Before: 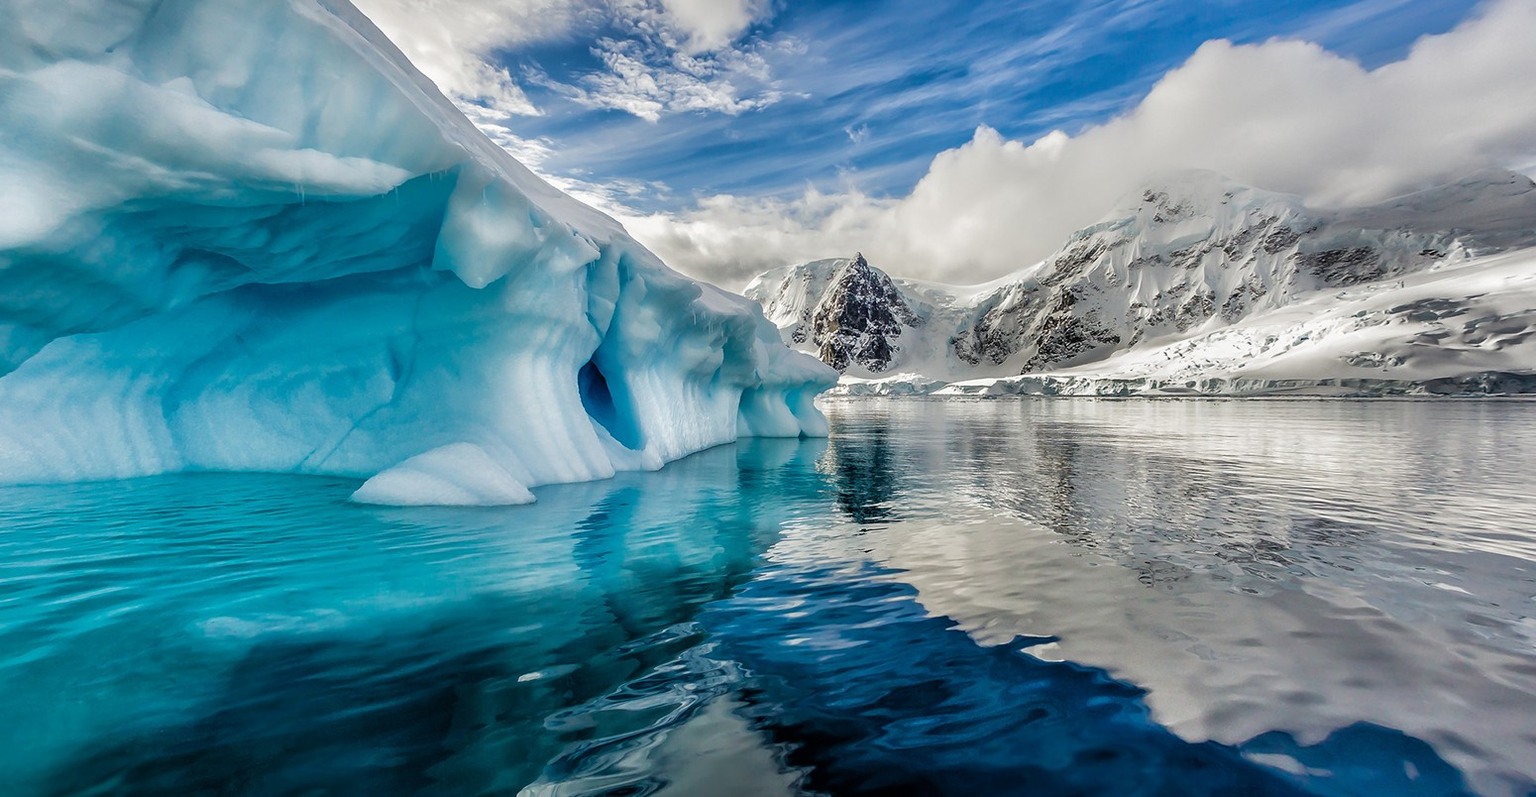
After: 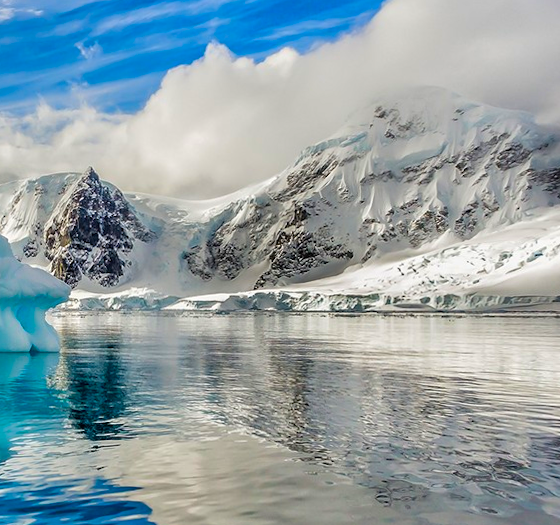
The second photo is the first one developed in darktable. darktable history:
contrast brightness saturation: saturation 0.5
rotate and perspective: rotation 0.226°, lens shift (vertical) -0.042, crop left 0.023, crop right 0.982, crop top 0.006, crop bottom 0.994
crop and rotate: left 49.936%, top 10.094%, right 13.136%, bottom 24.256%
